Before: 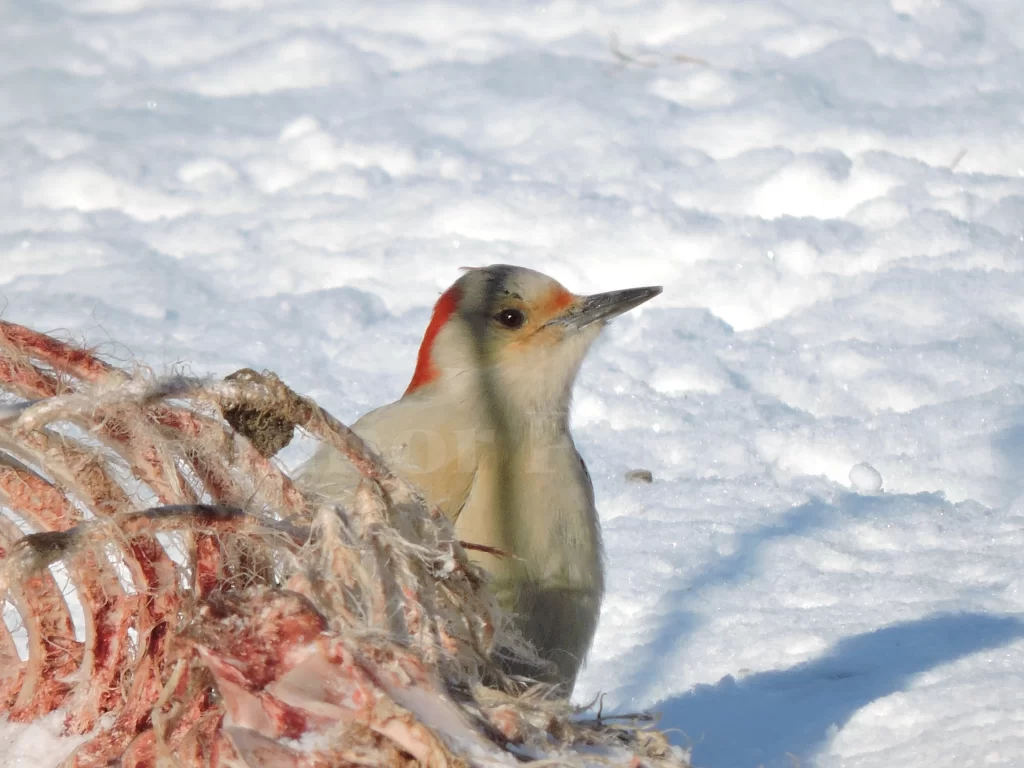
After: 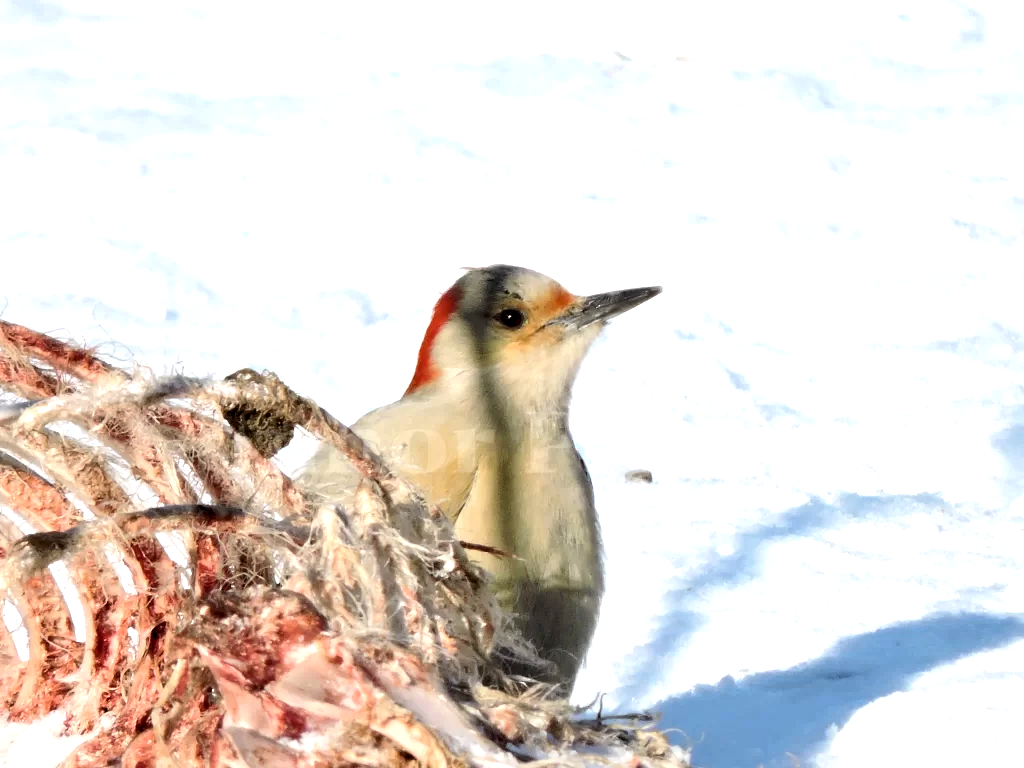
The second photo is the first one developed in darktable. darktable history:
color balance rgb: shadows lift › luminance -10.342%, highlights gain › luminance 17.708%, global offset › luminance -0.846%, linear chroma grading › global chroma 9.984%, perceptual saturation grading › global saturation 0.063%
tone equalizer: -8 EV -0.784 EV, -7 EV -0.731 EV, -6 EV -0.631 EV, -5 EV -0.368 EV, -3 EV 0.368 EV, -2 EV 0.6 EV, -1 EV 0.698 EV, +0 EV 0.747 EV, edges refinement/feathering 500, mask exposure compensation -1.57 EV, preserve details no
contrast equalizer: octaves 7, y [[0.5, 0.496, 0.435, 0.435, 0.496, 0.5], [0.5 ×6], [0.5 ×6], [0 ×6], [0 ×6]], mix -0.371
